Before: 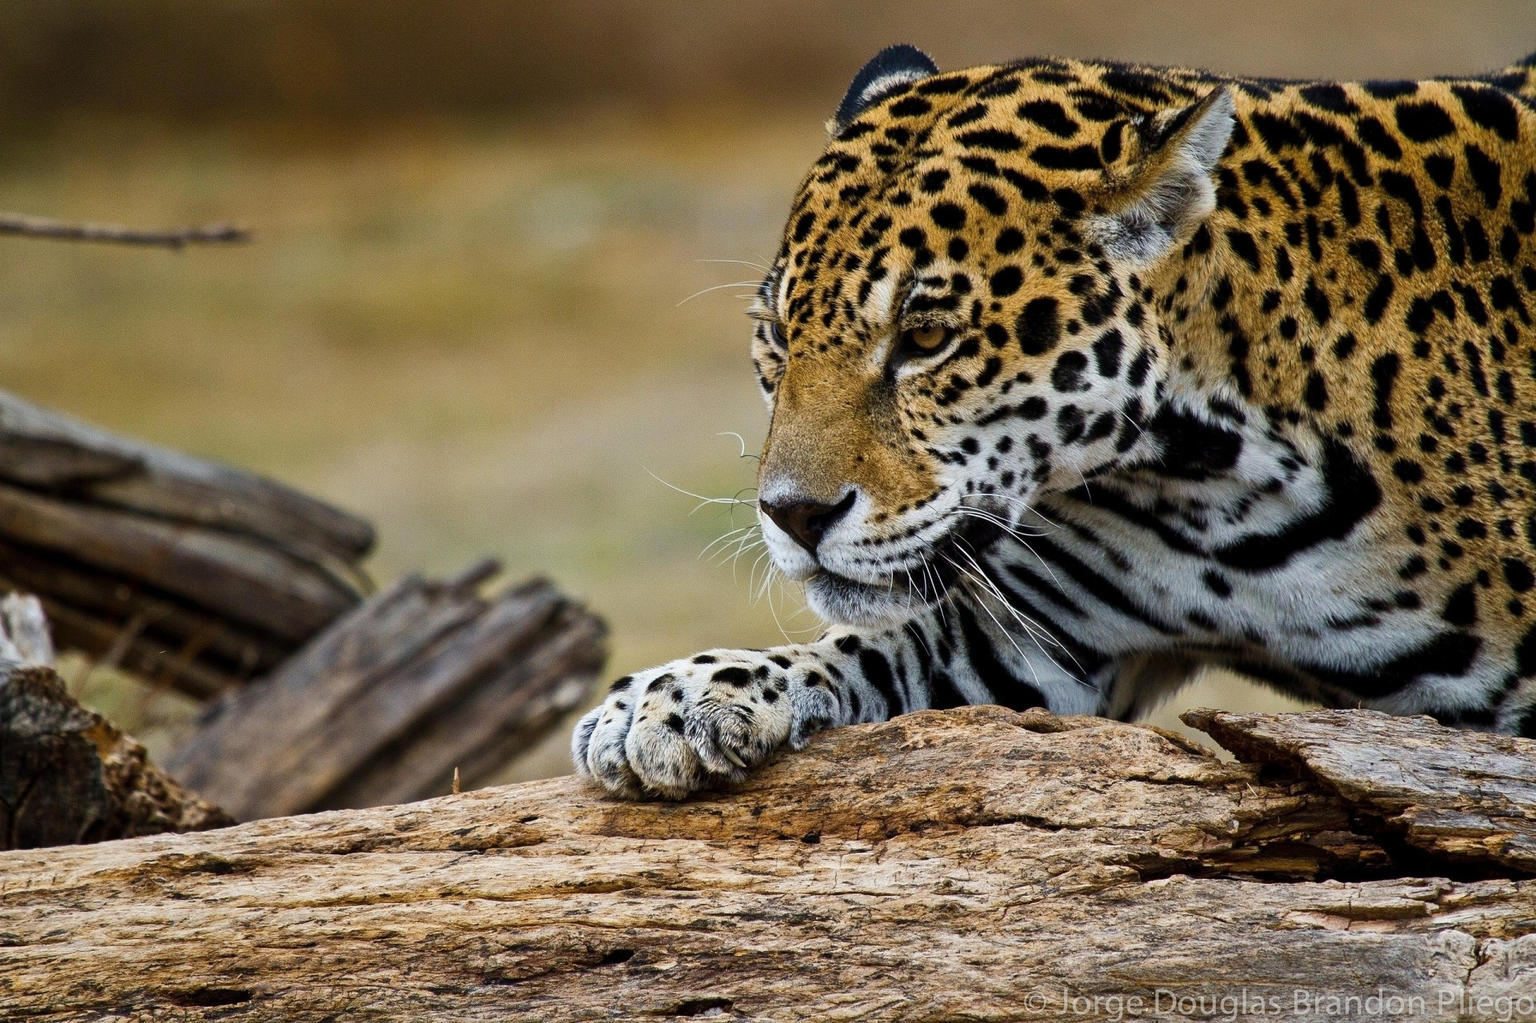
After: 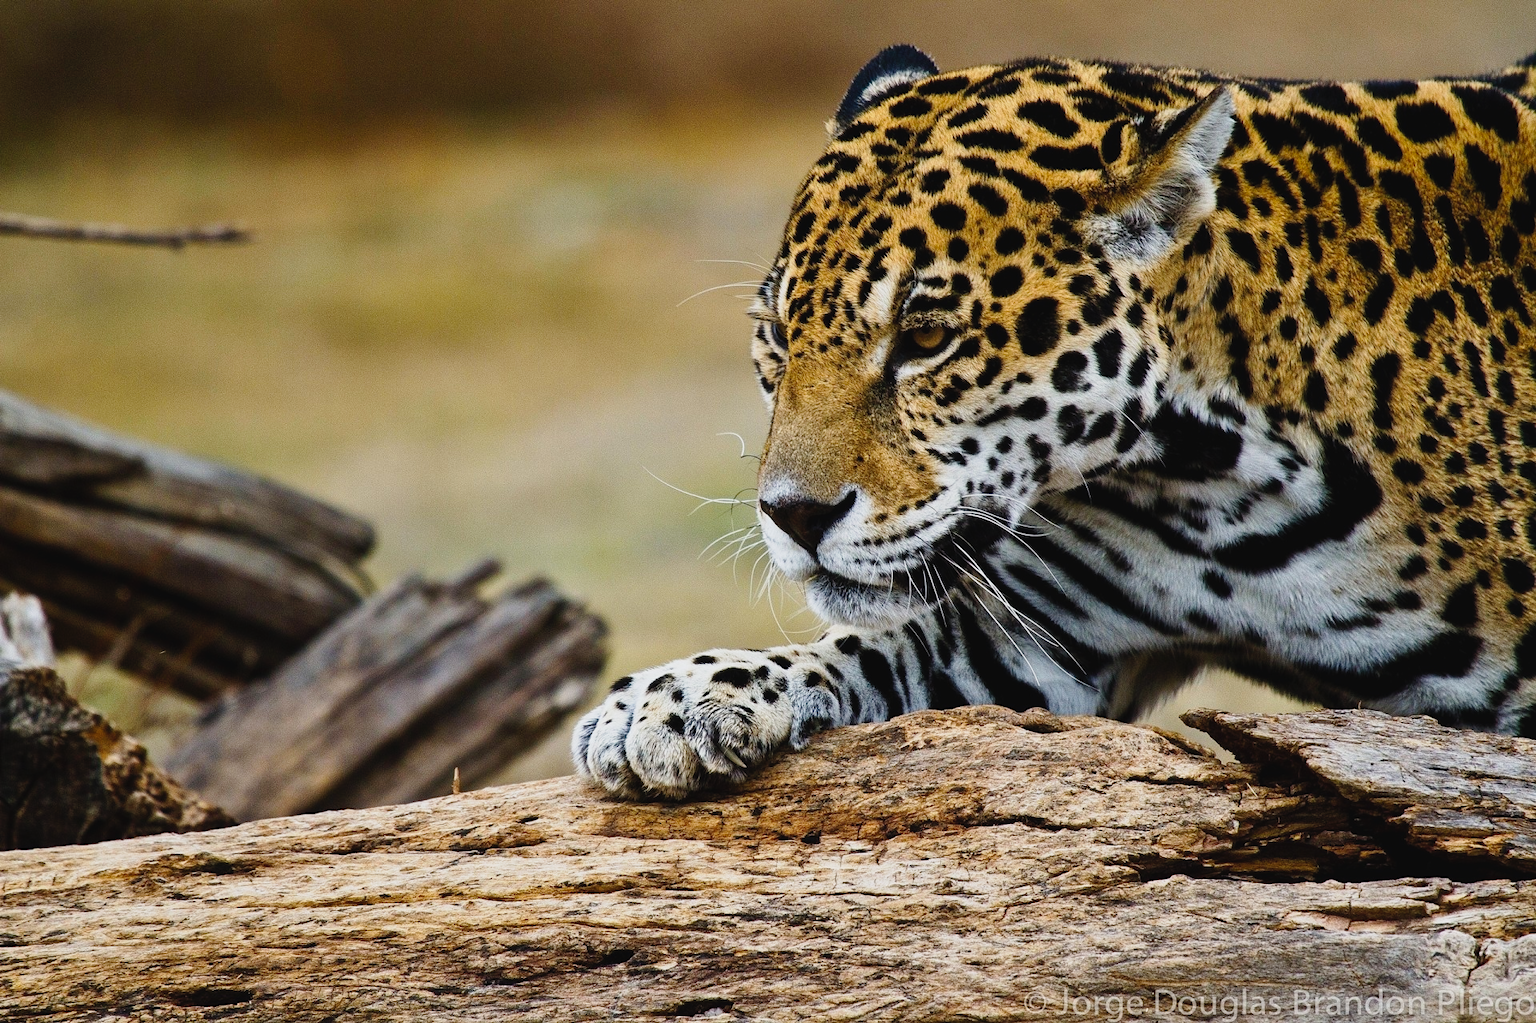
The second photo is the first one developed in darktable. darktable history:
tone curve: curves: ch0 [(0, 0.029) (0.099, 0.082) (0.264, 0.253) (0.447, 0.481) (0.678, 0.721) (0.828, 0.857) (0.992, 0.94)]; ch1 [(0, 0) (0.311, 0.266) (0.411, 0.374) (0.481, 0.458) (0.501, 0.499) (0.514, 0.512) (0.575, 0.577) (0.643, 0.648) (0.682, 0.674) (0.802, 0.812) (1, 1)]; ch2 [(0, 0) (0.259, 0.207) (0.323, 0.311) (0.376, 0.353) (0.463, 0.456) (0.498, 0.498) (0.524, 0.512) (0.574, 0.582) (0.648, 0.653) (0.768, 0.728) (1, 1)], preserve colors none
